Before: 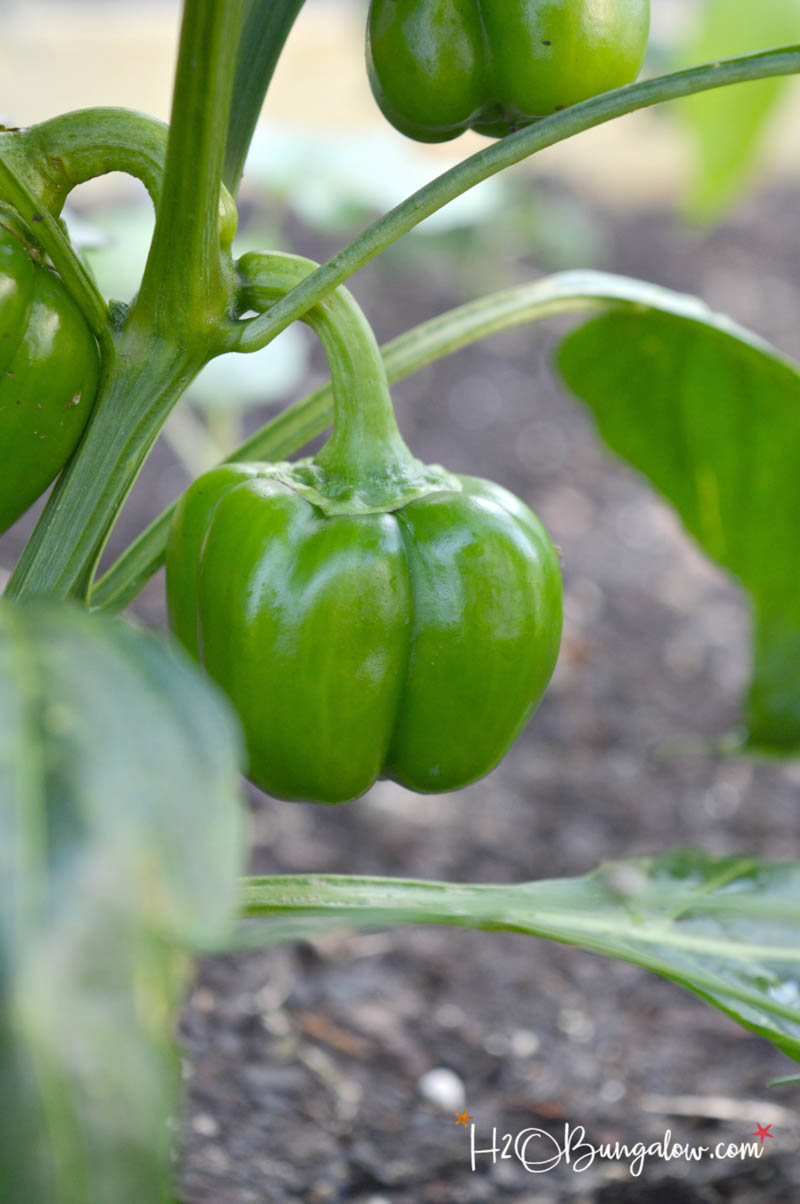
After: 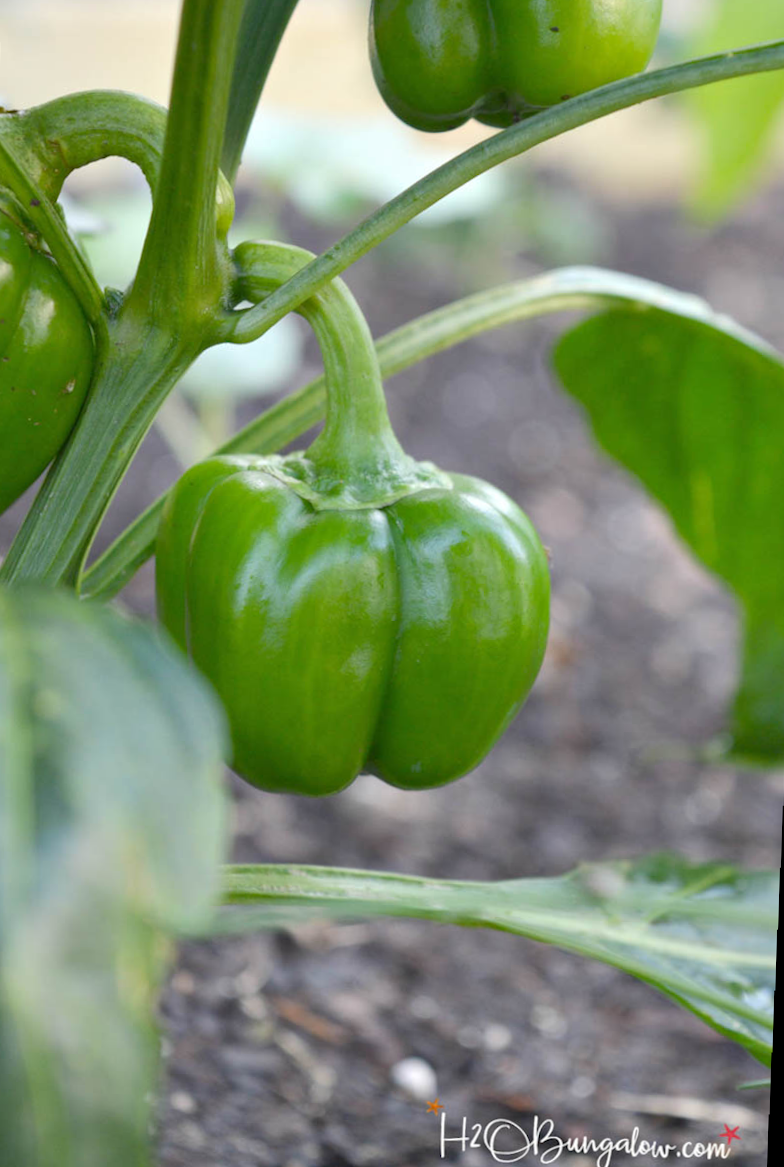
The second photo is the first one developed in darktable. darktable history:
crop and rotate: angle -1.69°
rotate and perspective: lens shift (vertical) 0.048, lens shift (horizontal) -0.024, automatic cropping off
